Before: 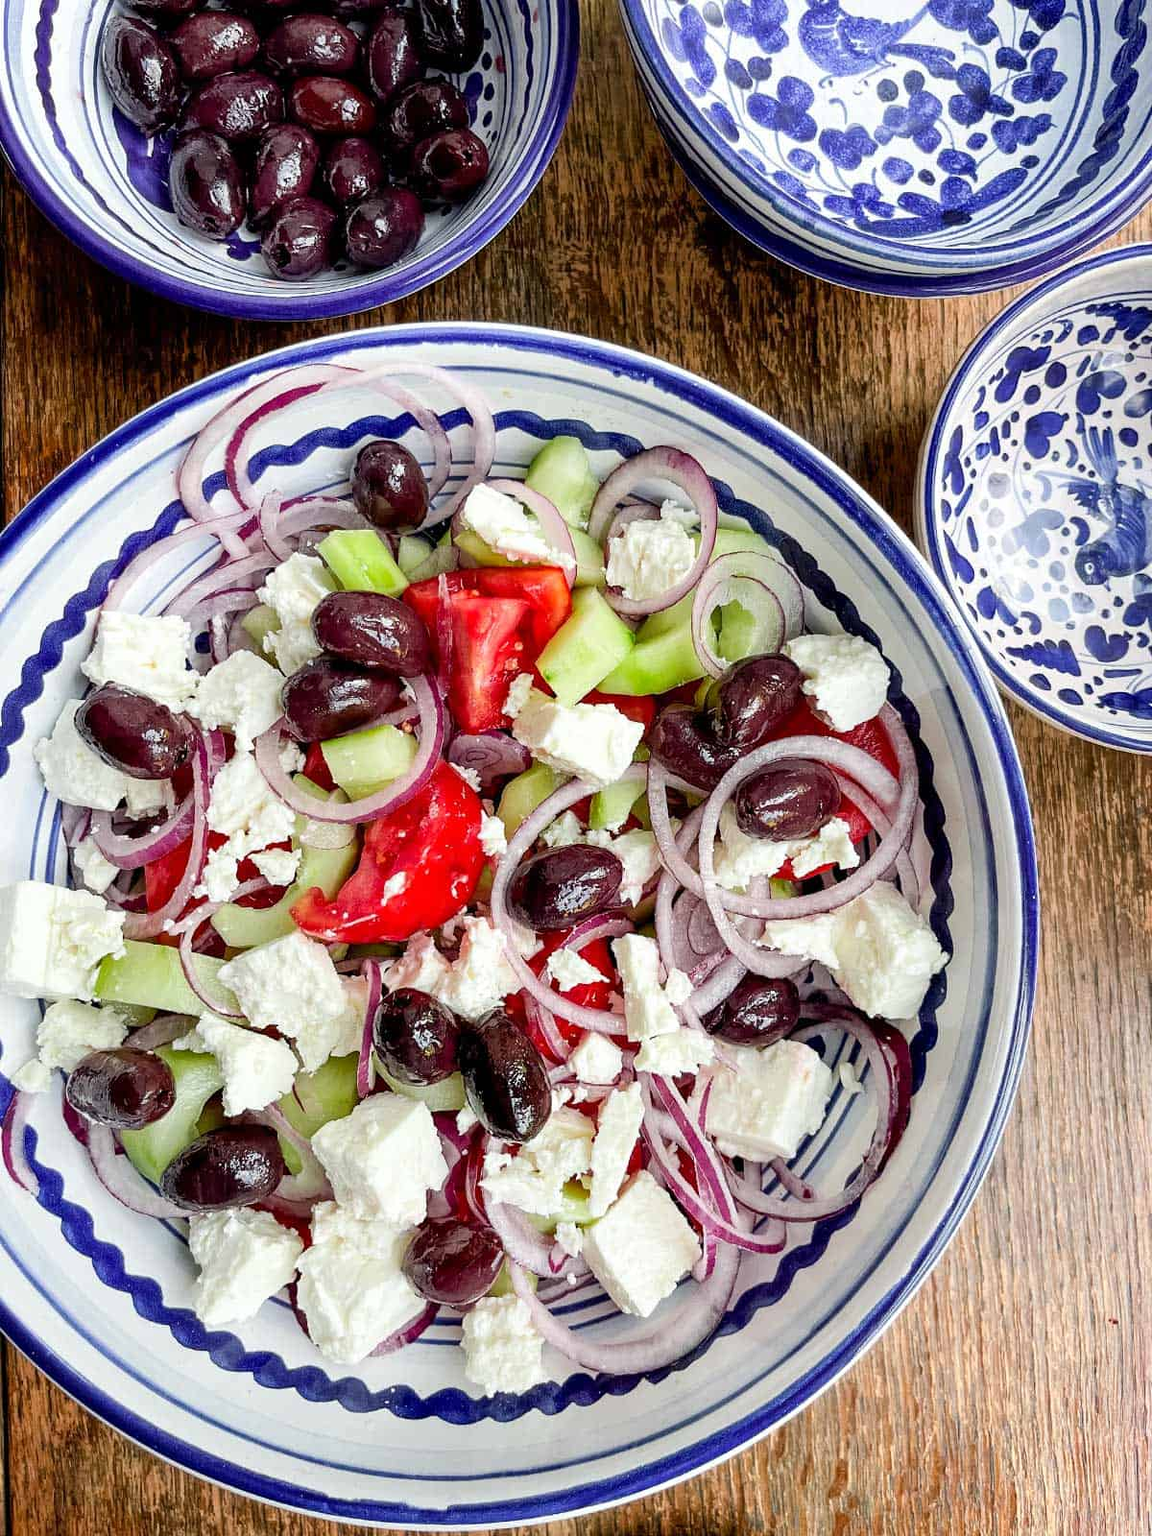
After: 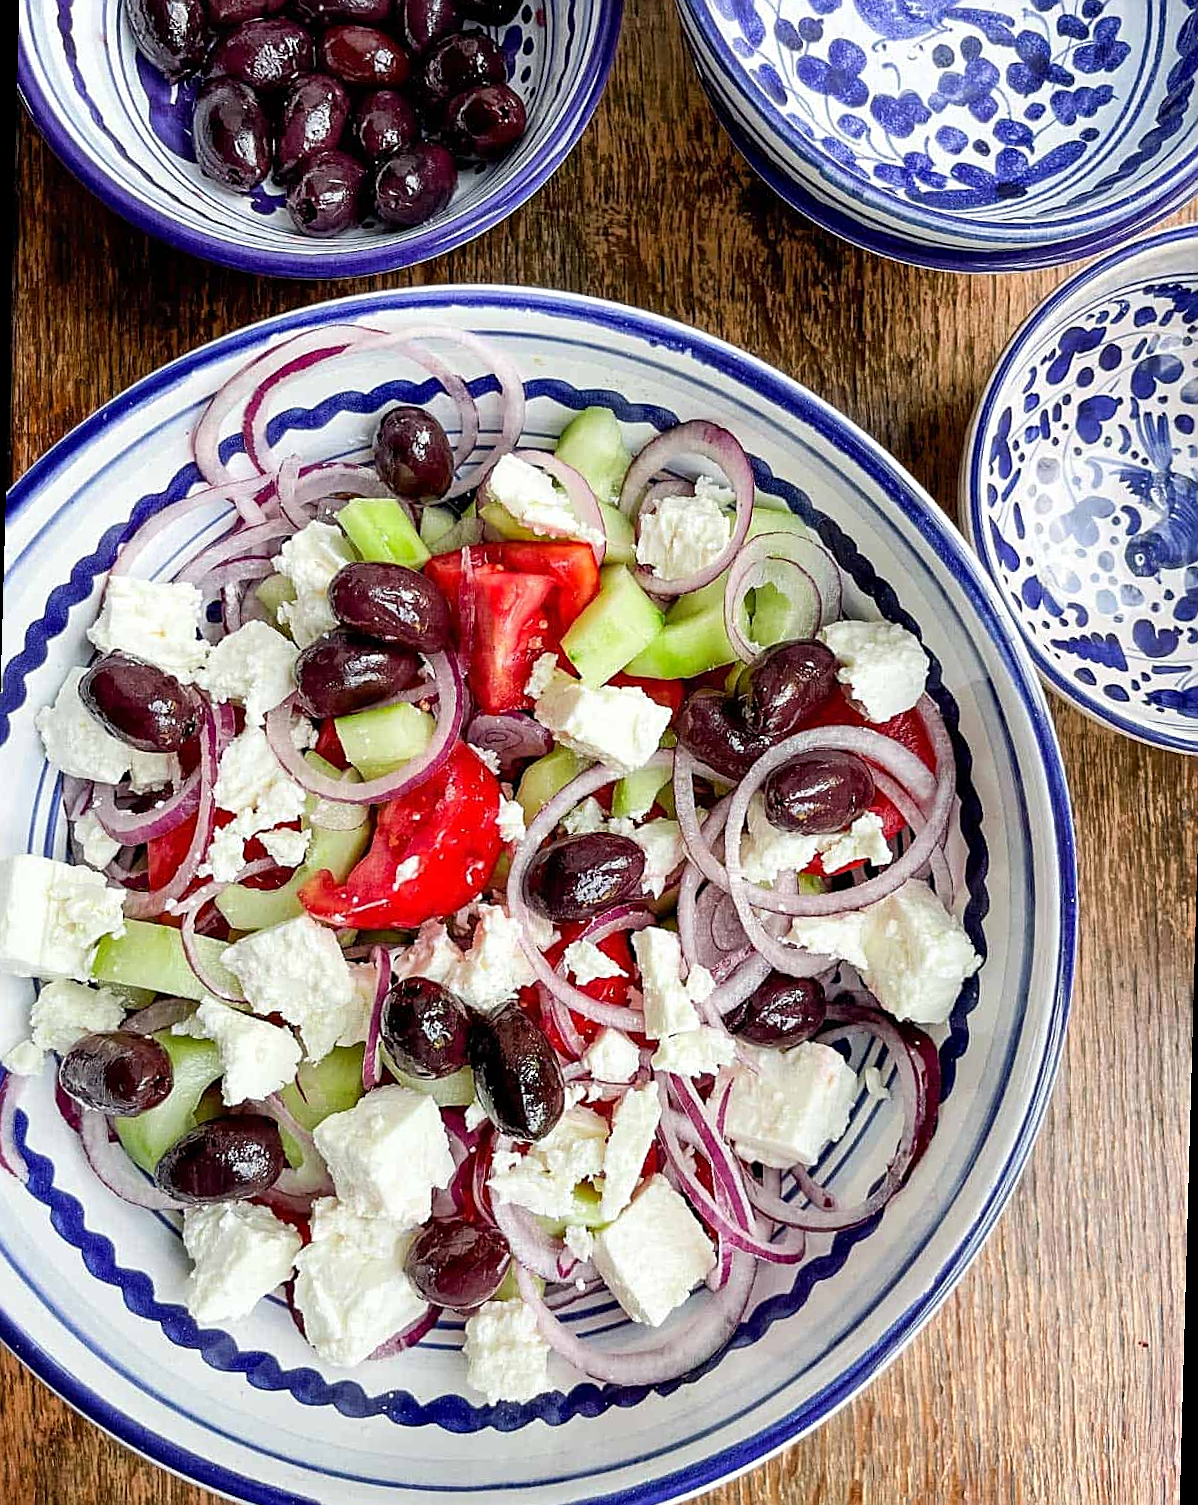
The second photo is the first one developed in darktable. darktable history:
sharpen: on, module defaults
rotate and perspective: rotation 1.57°, crop left 0.018, crop right 0.982, crop top 0.039, crop bottom 0.961
